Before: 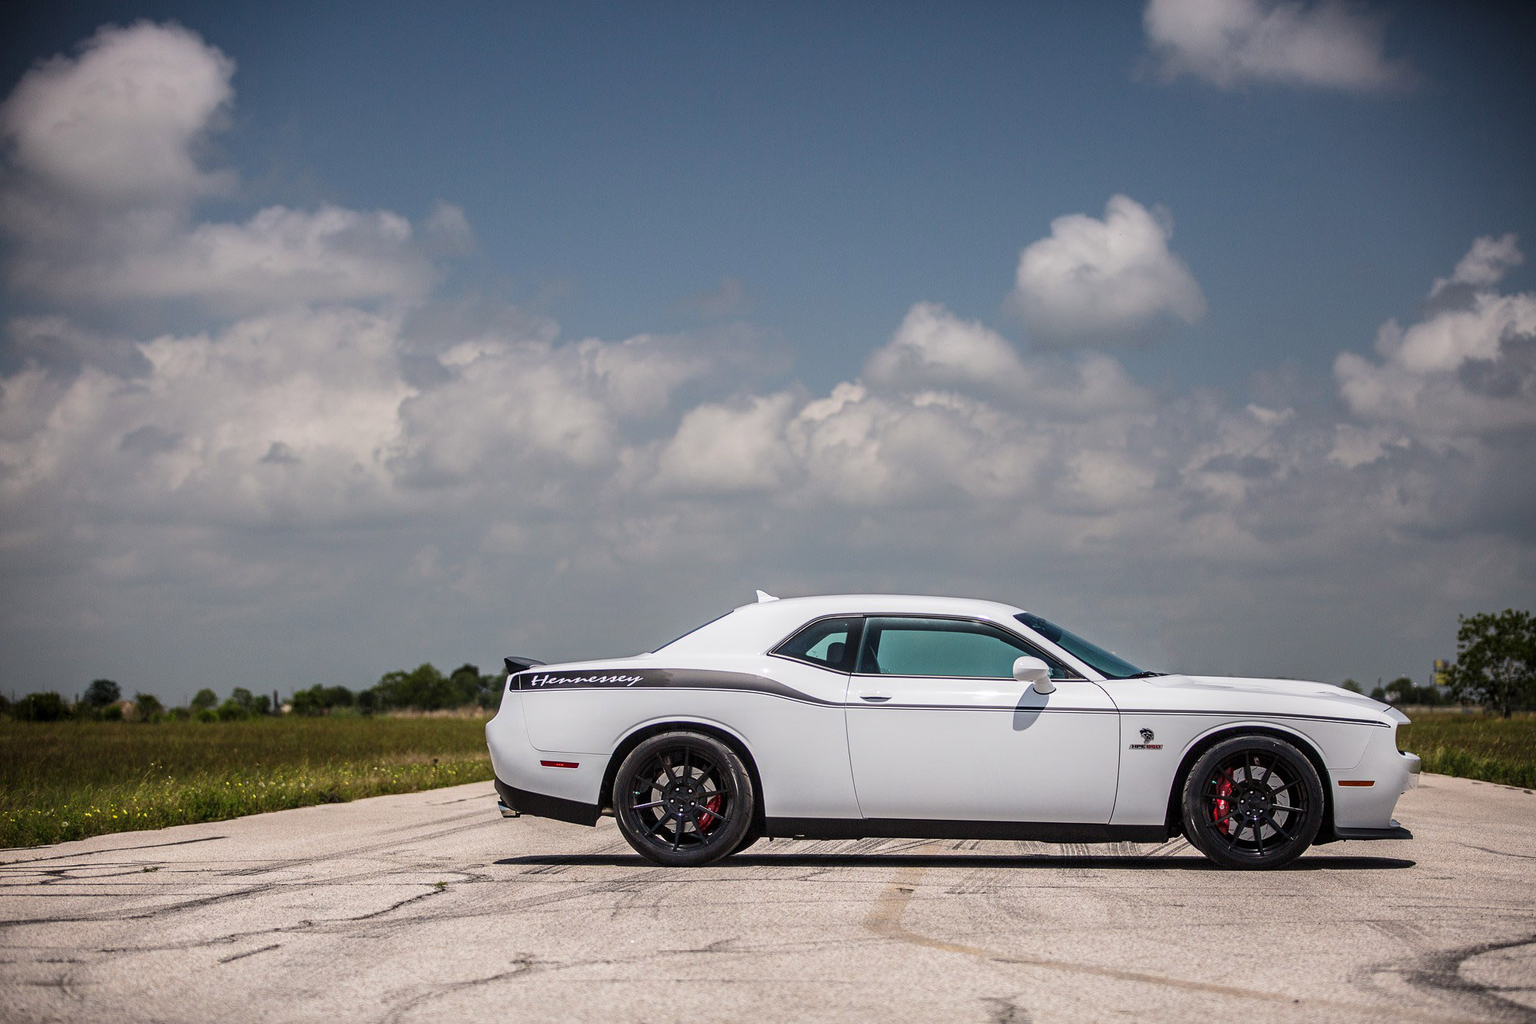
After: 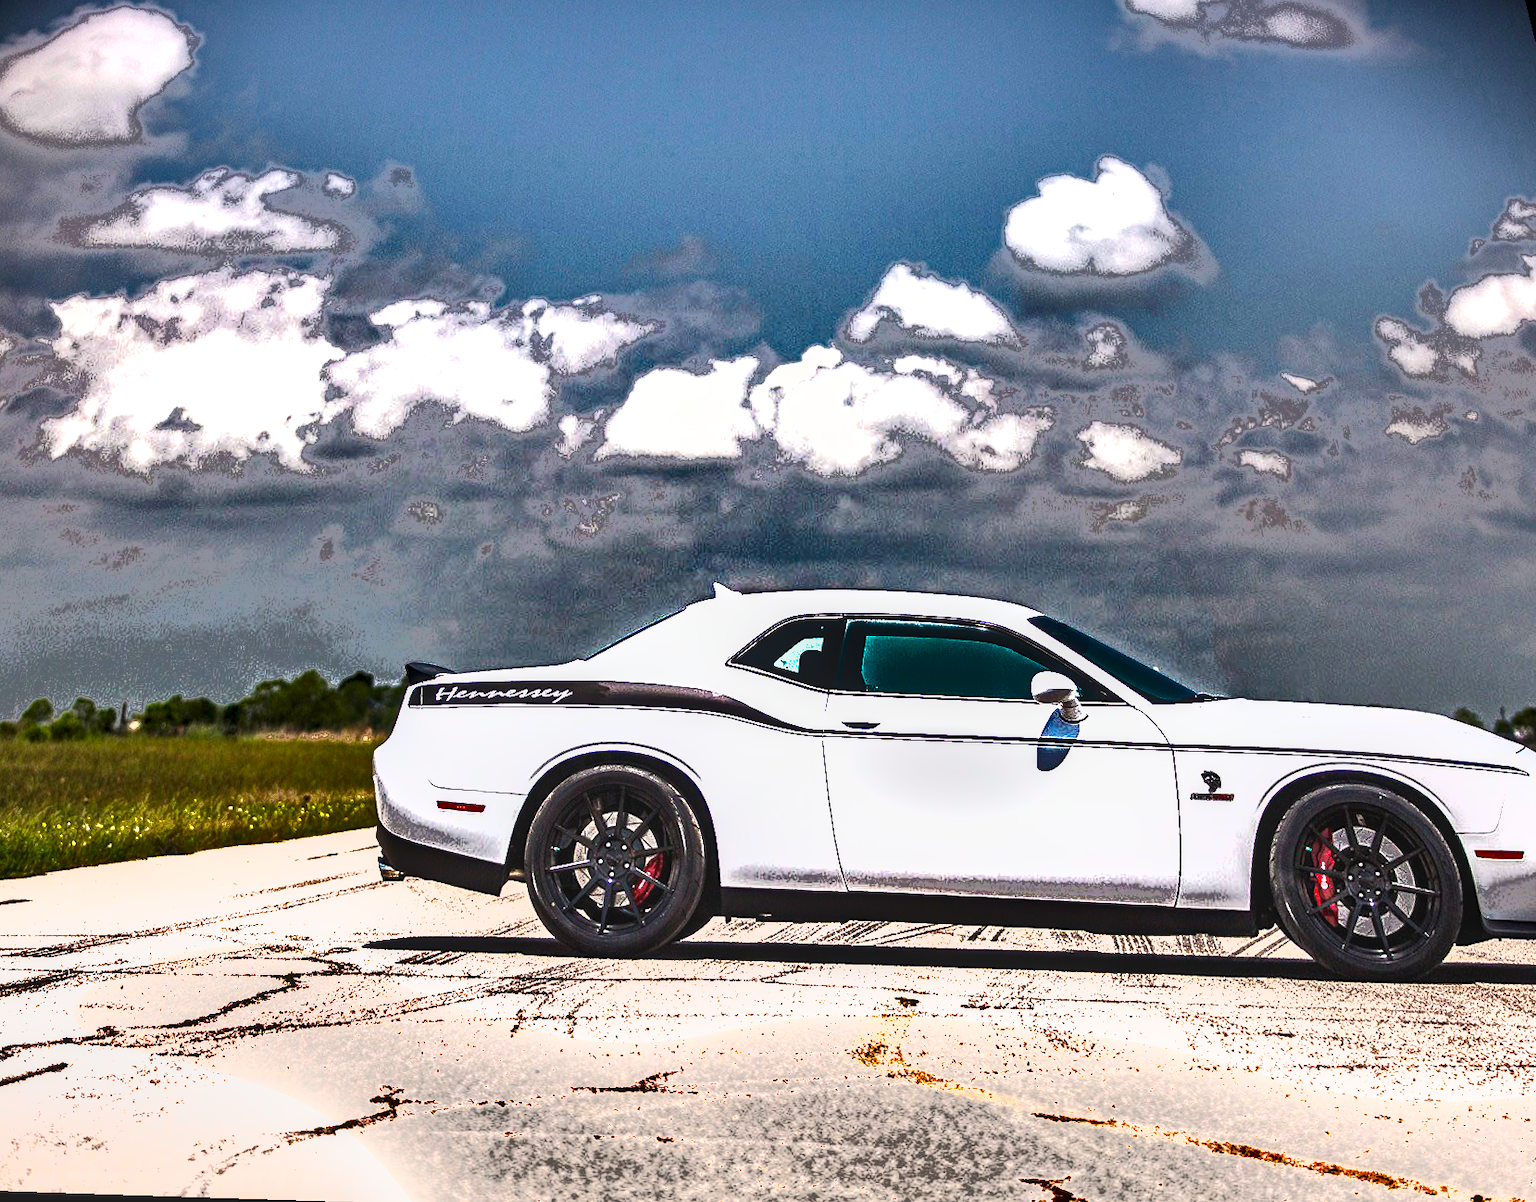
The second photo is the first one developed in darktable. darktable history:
fill light: exposure -0.73 EV, center 0.69, width 2.2
haze removal: compatibility mode true, adaptive false
color balance: output saturation 110%
tone equalizer: -8 EV -0.417 EV, -7 EV -0.389 EV, -6 EV -0.333 EV, -5 EV -0.222 EV, -3 EV 0.222 EV, -2 EV 0.333 EV, -1 EV 0.389 EV, +0 EV 0.417 EV, edges refinement/feathering 500, mask exposure compensation -1.57 EV, preserve details no
rotate and perspective: rotation 0.72°, lens shift (vertical) -0.352, lens shift (horizontal) -0.051, crop left 0.152, crop right 0.859, crop top 0.019, crop bottom 0.964
shadows and highlights: shadows 19.13, highlights -83.41, soften with gaussian
local contrast: on, module defaults
exposure: exposure 1.16 EV, compensate exposure bias true, compensate highlight preservation false
